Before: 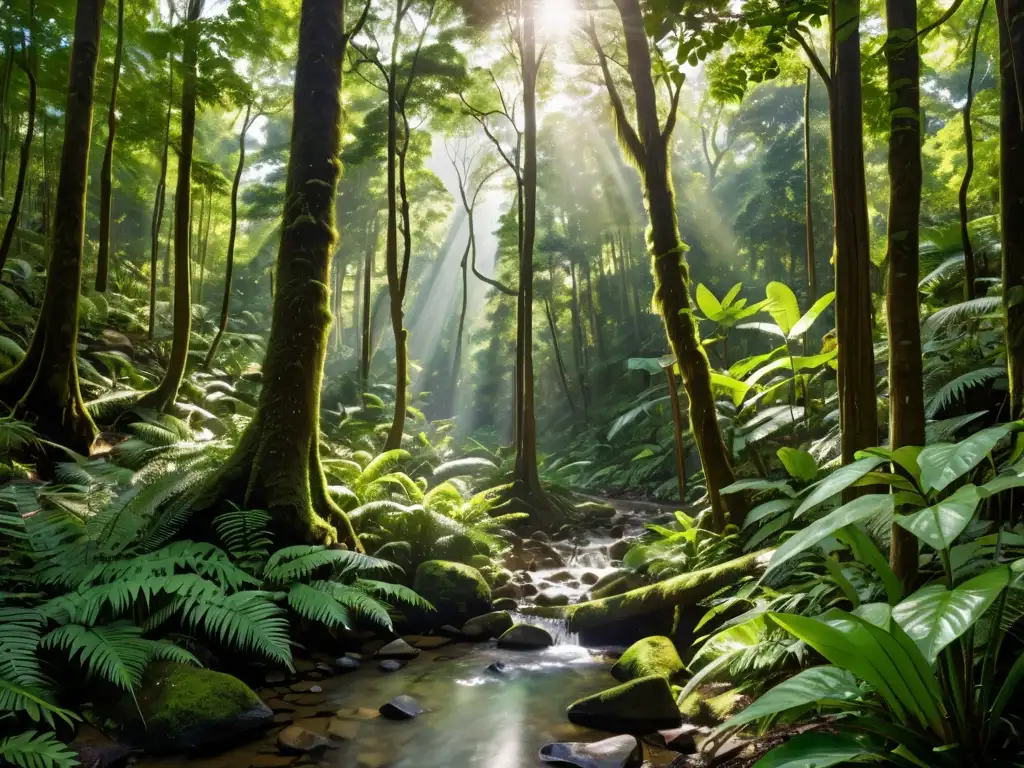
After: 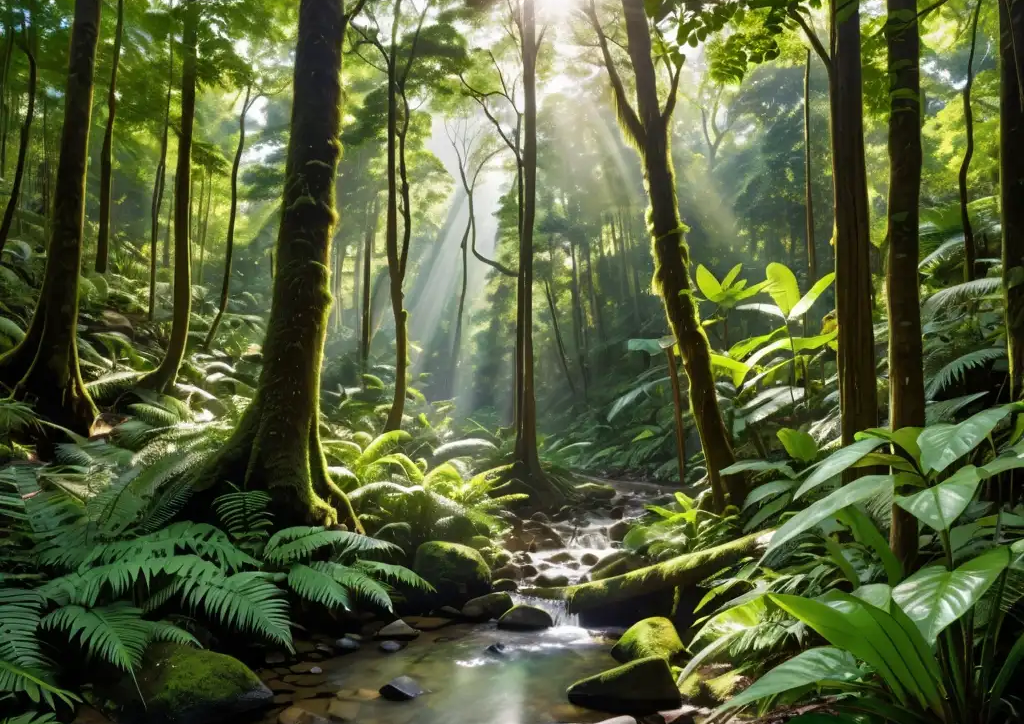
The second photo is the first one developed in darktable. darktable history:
shadows and highlights: radius 108.01, shadows 23.42, highlights -59.52, highlights color adjustment 53.68%, low approximation 0.01, soften with gaussian
crop and rotate: top 2.562%, bottom 3.11%
tone equalizer: edges refinement/feathering 500, mask exposure compensation -1.57 EV, preserve details no
